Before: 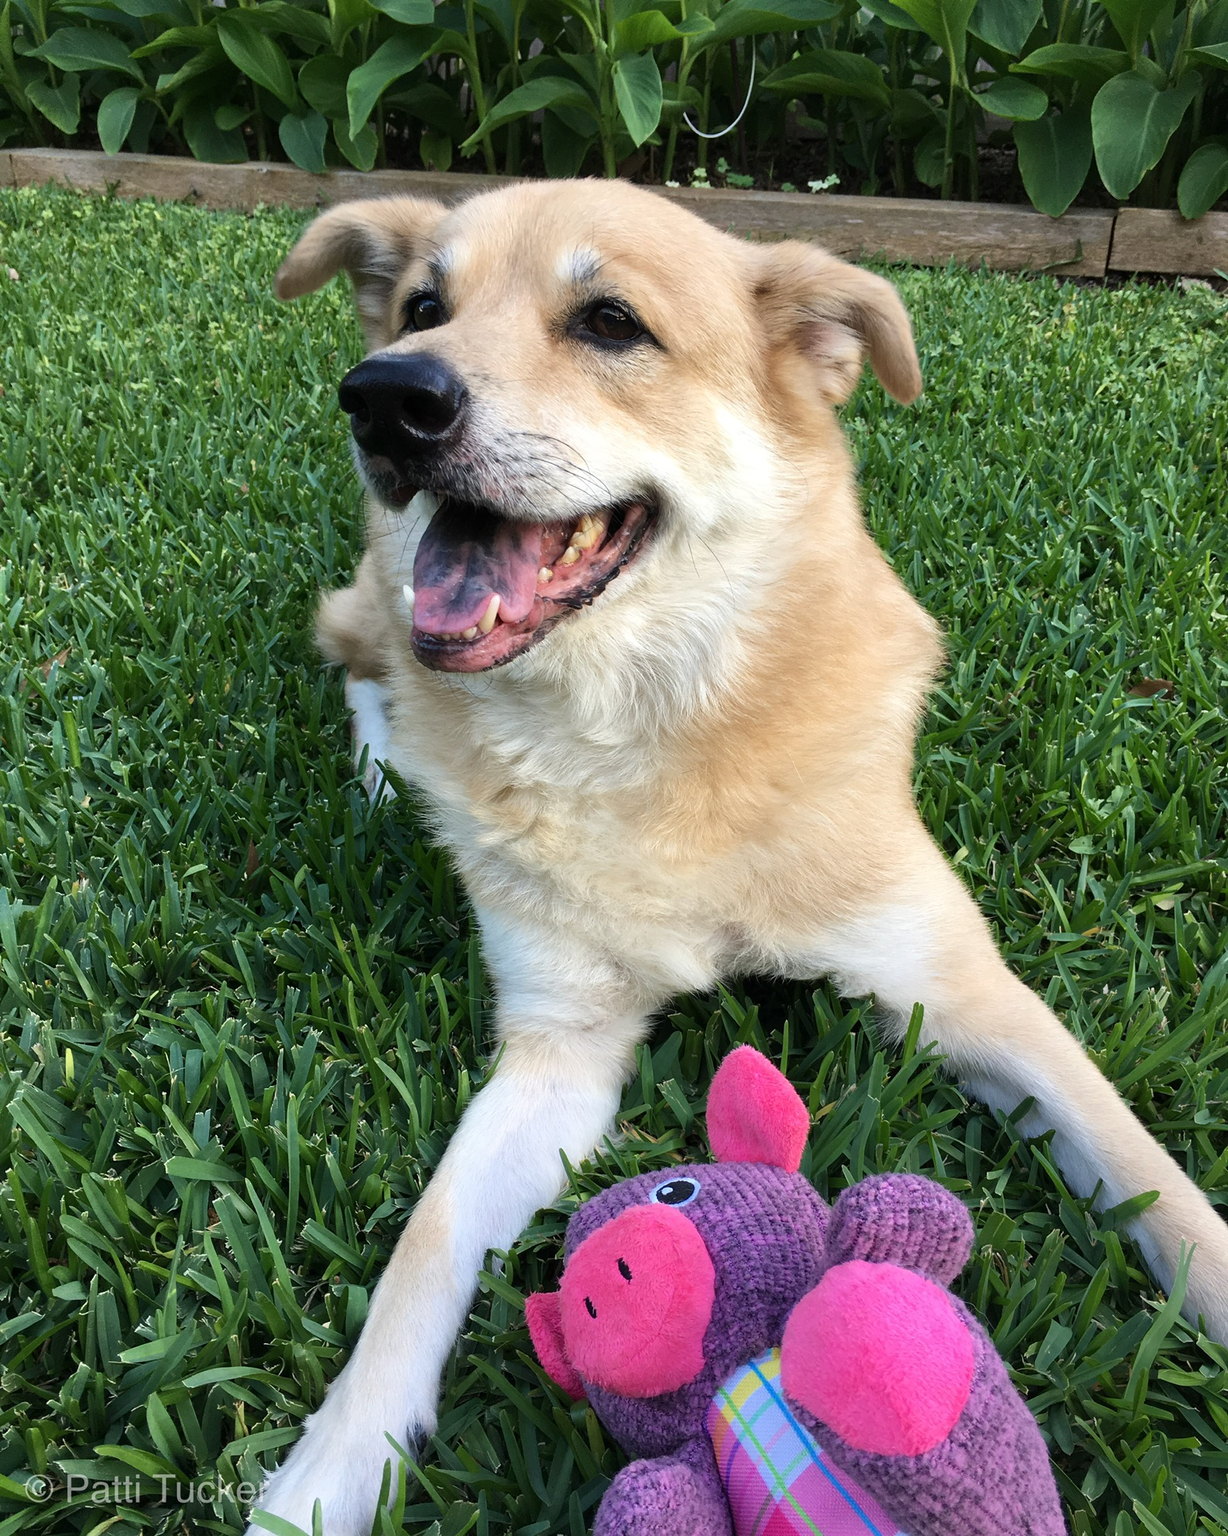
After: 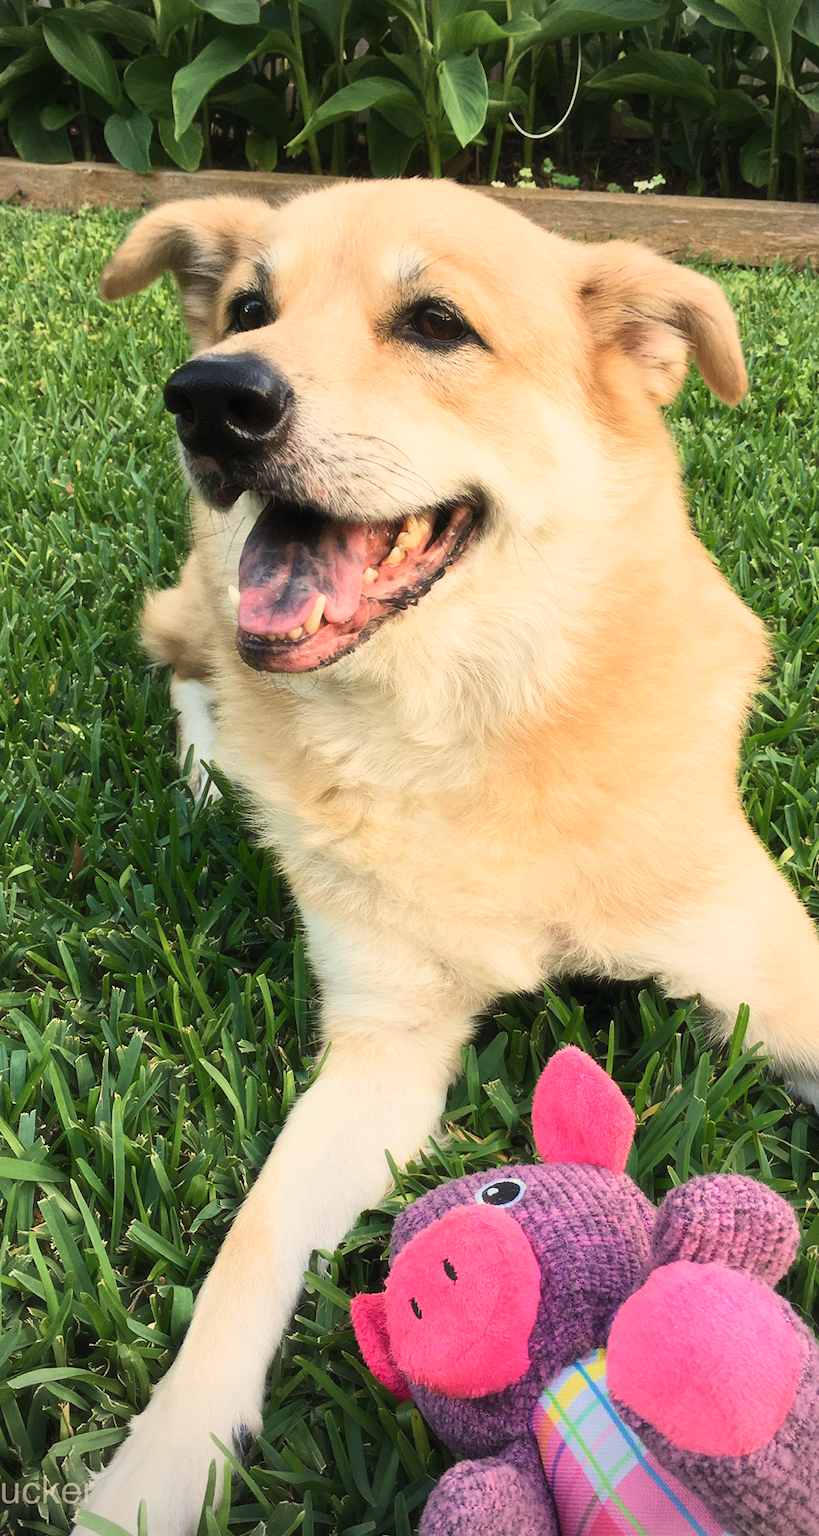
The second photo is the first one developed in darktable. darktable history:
vignetting: on, module defaults
white balance: red 1.123, blue 0.83
sigmoid: contrast 1.22, skew 0.65
crop and rotate: left 14.292%, right 19.041%
contrast brightness saturation: contrast 0.2, brightness 0.16, saturation 0.22
haze removal: strength -0.09, adaptive false
